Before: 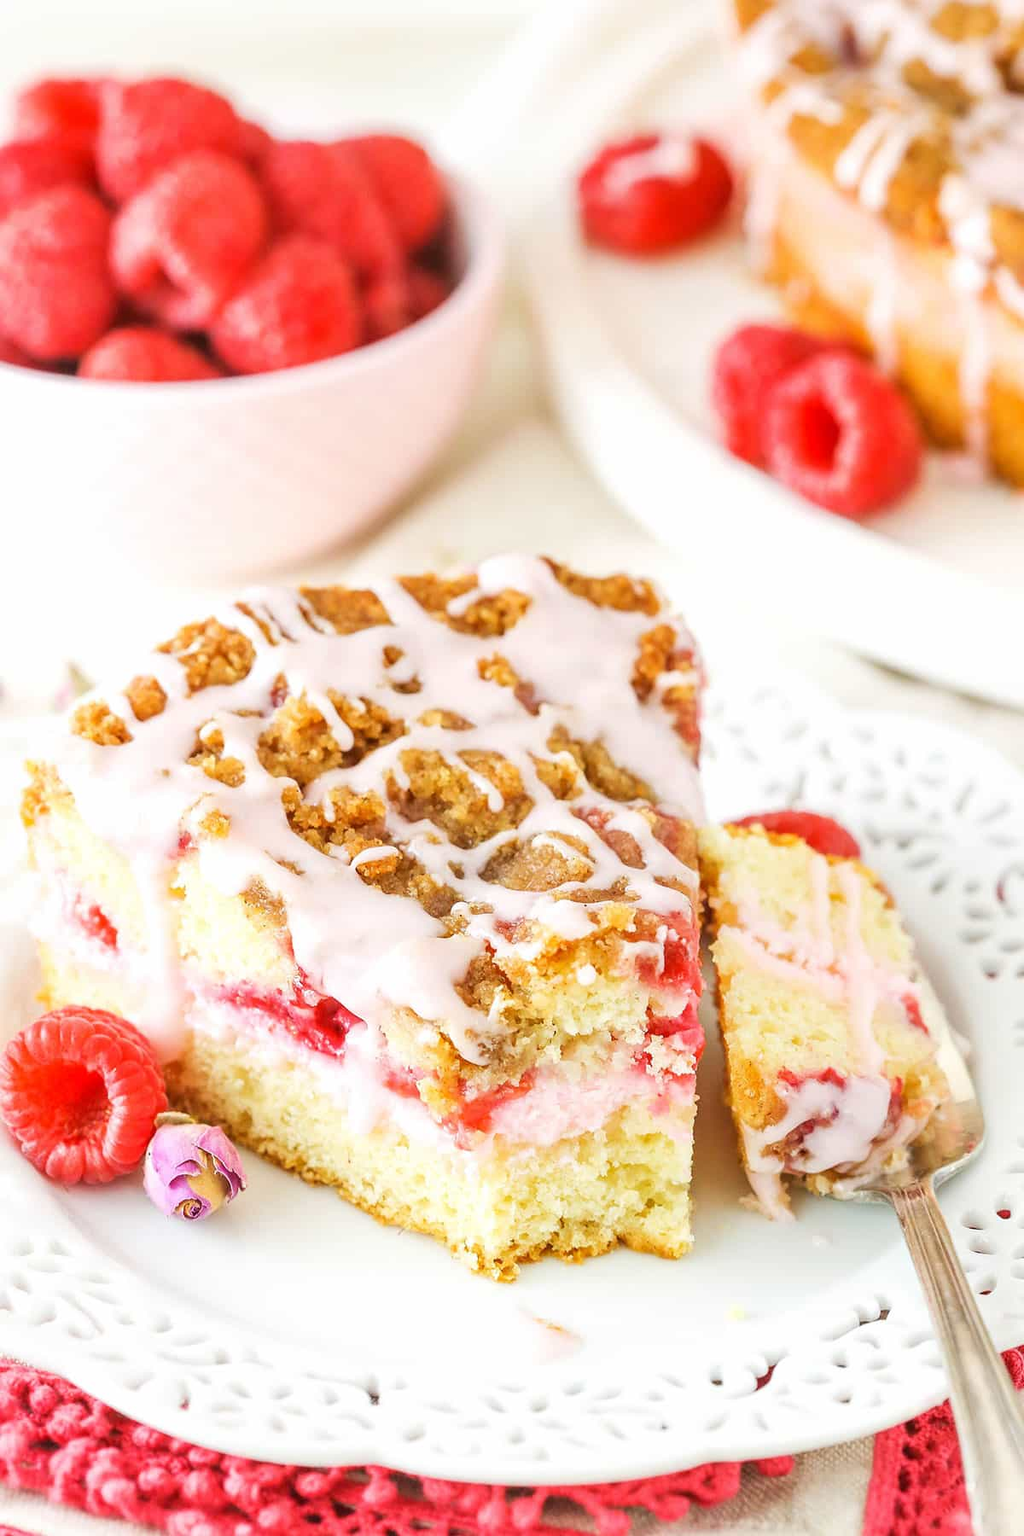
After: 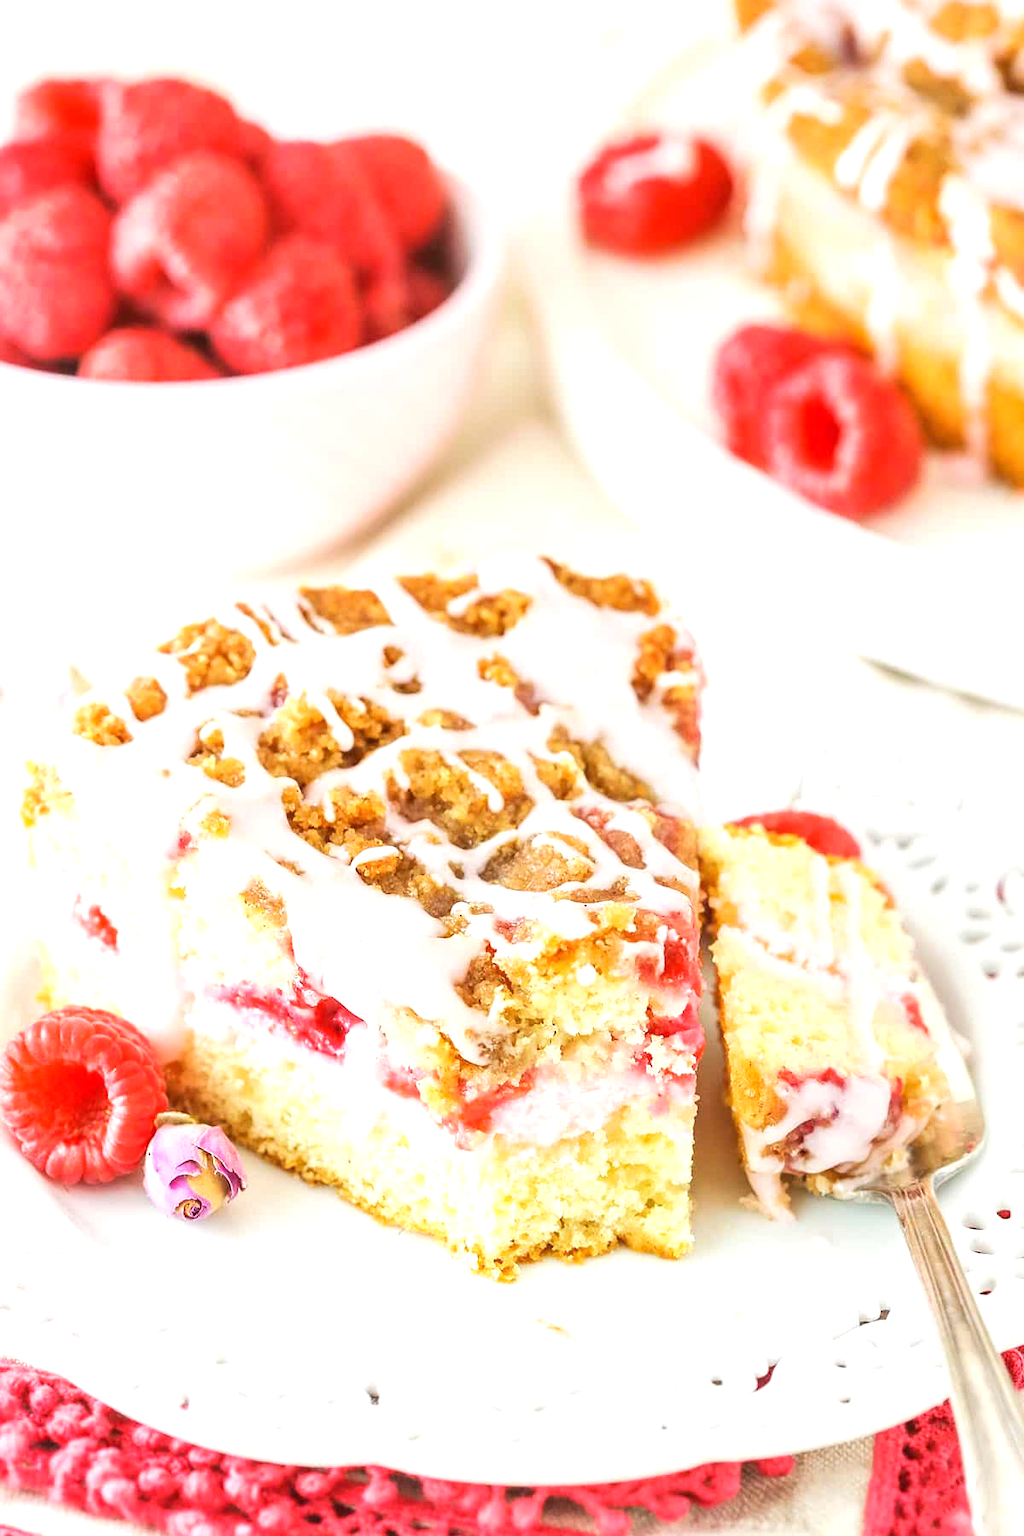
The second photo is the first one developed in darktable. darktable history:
tone equalizer: -8 EV -0.431 EV, -7 EV -0.359 EV, -6 EV -0.295 EV, -5 EV -0.233 EV, -3 EV 0.234 EV, -2 EV 0.324 EV, -1 EV 0.411 EV, +0 EV 0.396 EV, smoothing diameter 24.85%, edges refinement/feathering 14.78, preserve details guided filter
